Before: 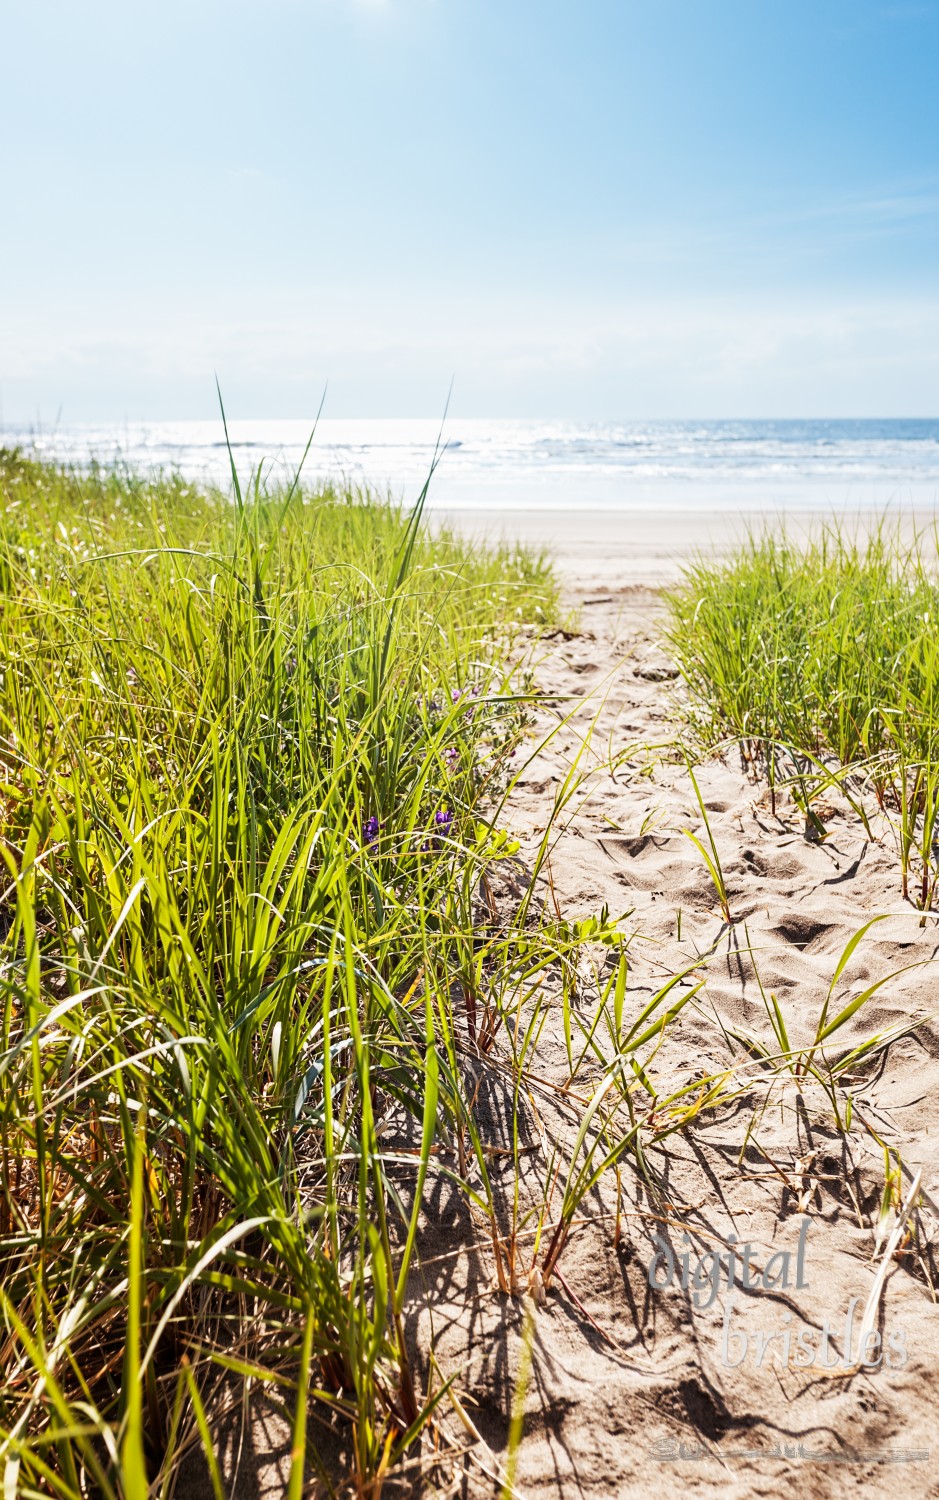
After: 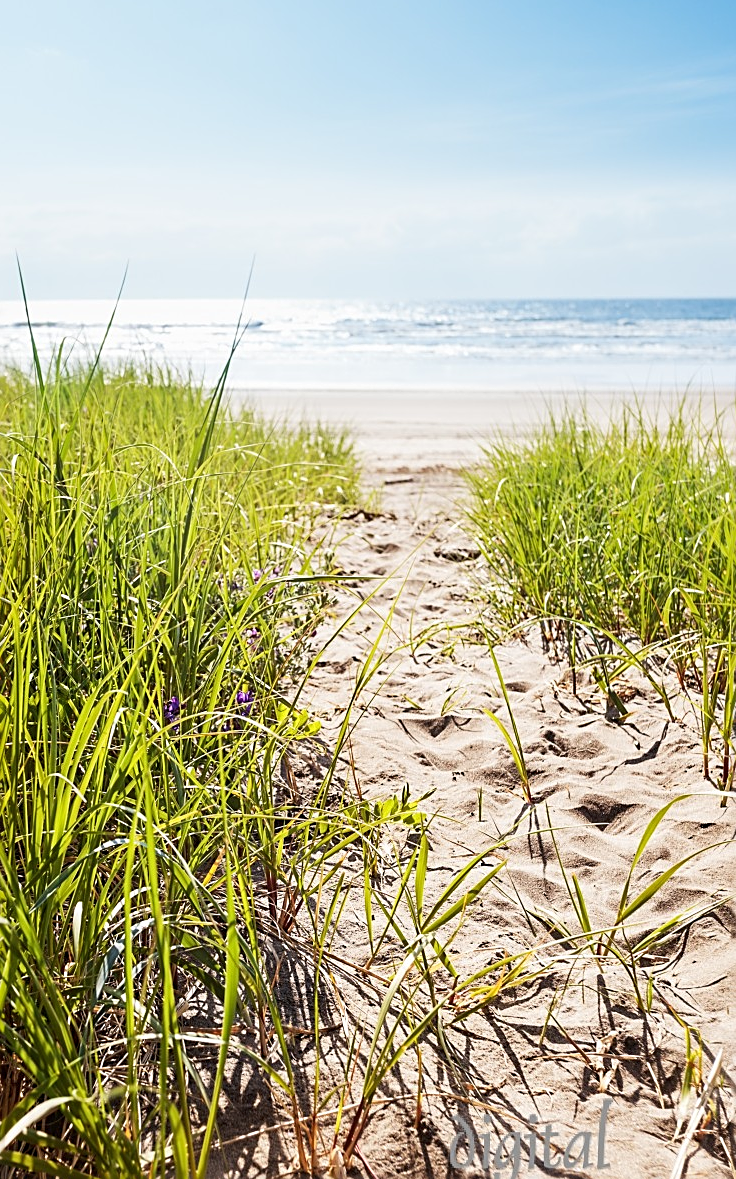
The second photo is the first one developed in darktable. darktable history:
sharpen: on, module defaults
crop and rotate: left 21.212%, top 8.045%, right 0.319%, bottom 13.35%
base curve: curves: ch0 [(0, 0) (0.989, 0.992)]
